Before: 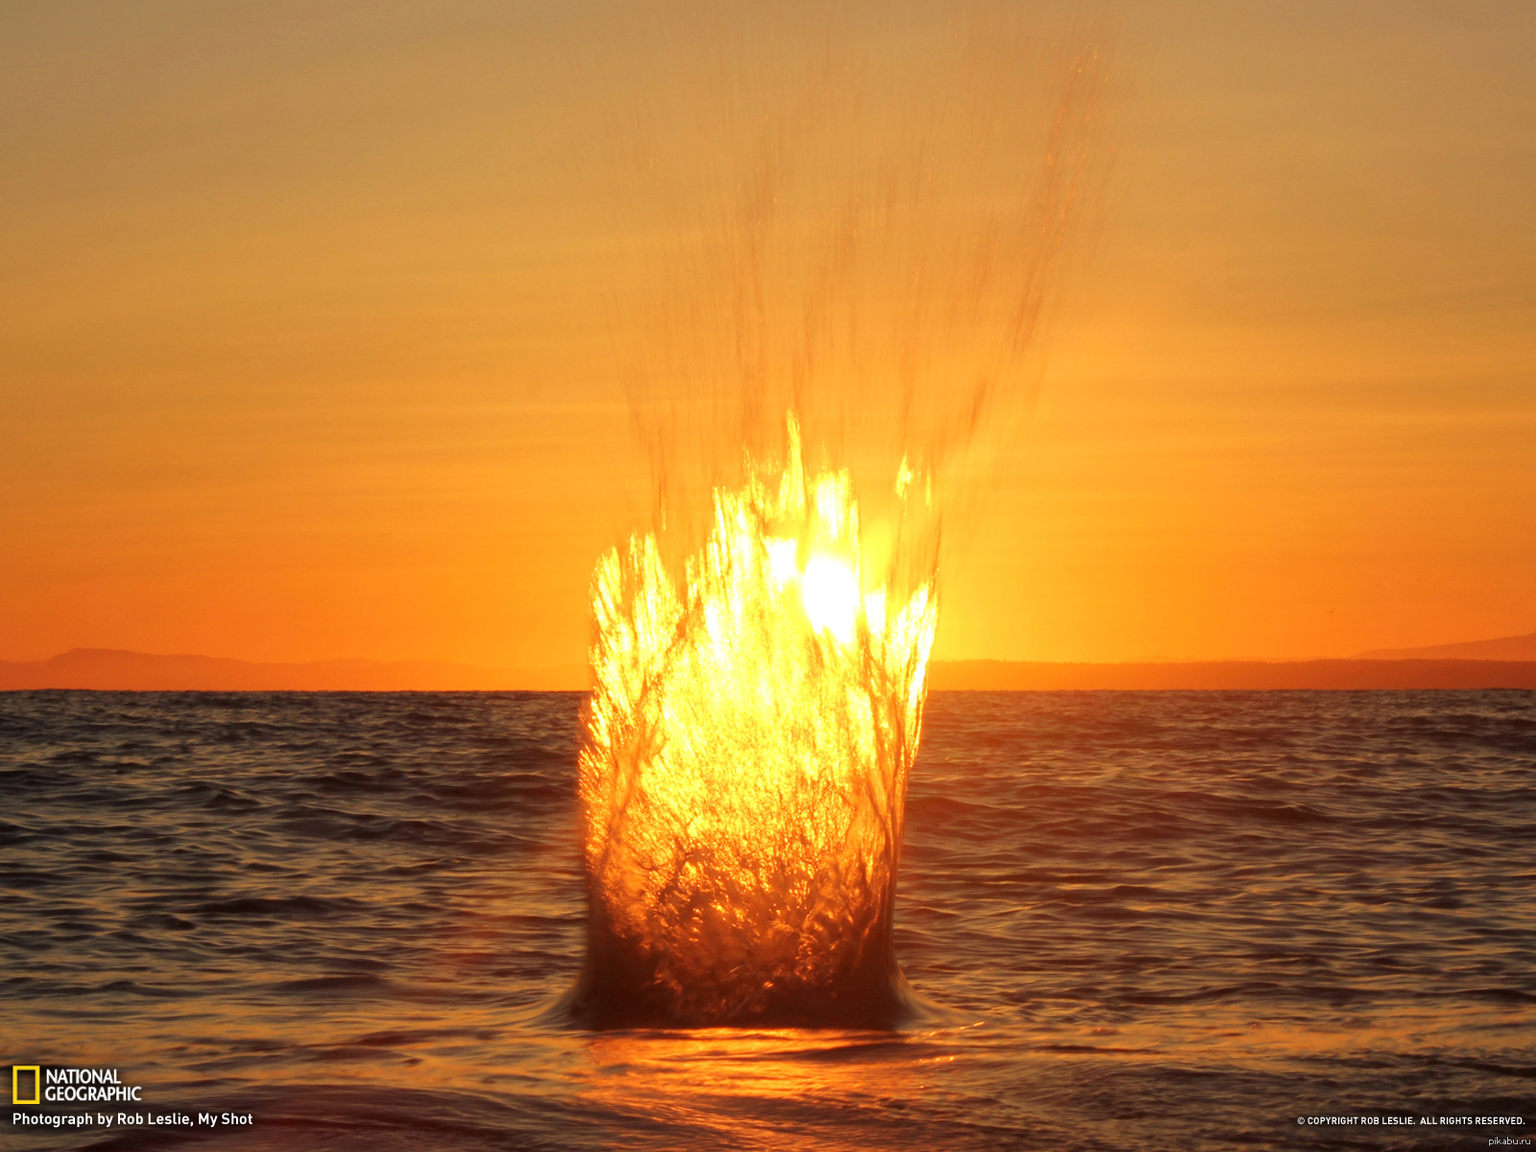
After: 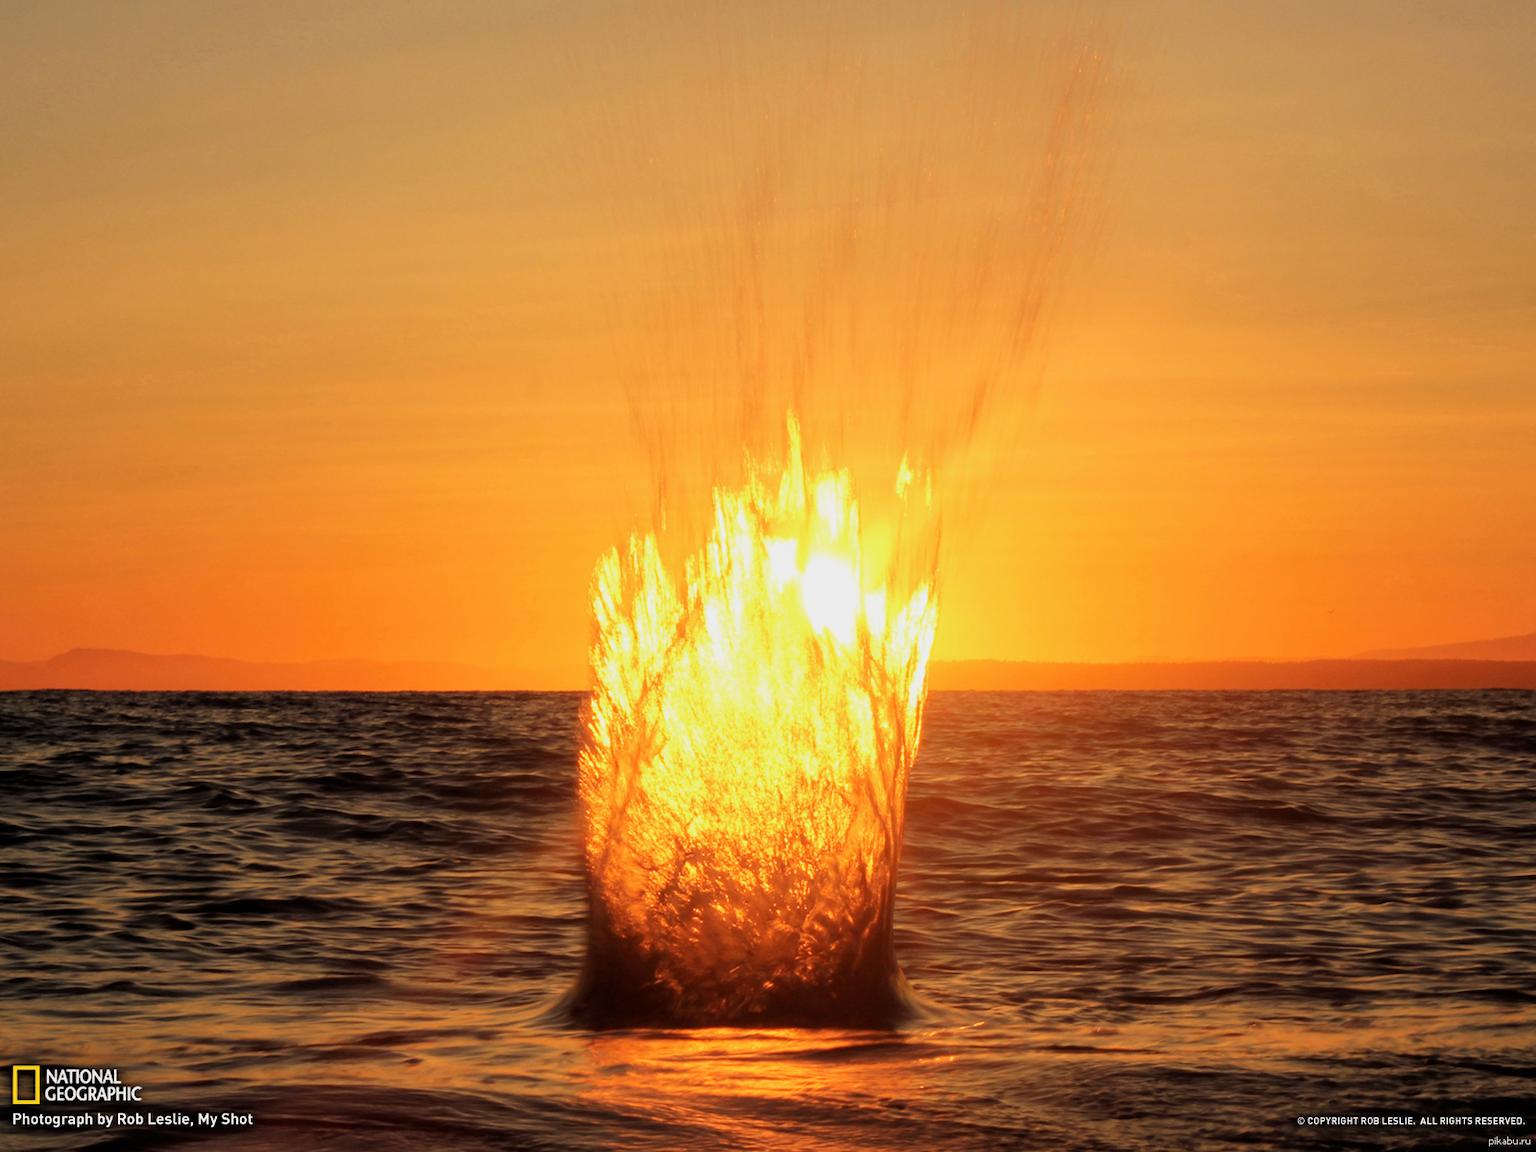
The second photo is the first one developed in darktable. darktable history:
filmic rgb: middle gray luminance 12.78%, black relative exposure -10.13 EV, white relative exposure 3.47 EV, target black luminance 0%, hardness 5.66, latitude 45.17%, contrast 1.235, highlights saturation mix 6.17%, shadows ↔ highlights balance 26.84%
